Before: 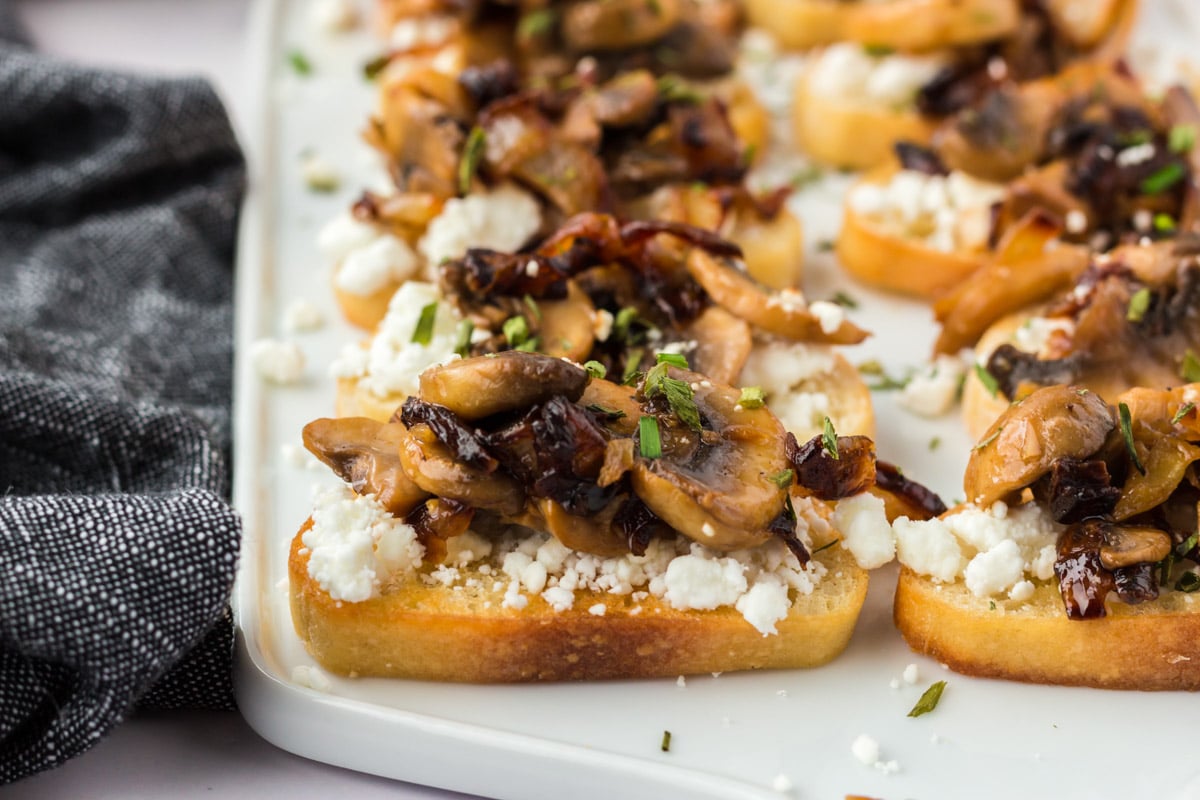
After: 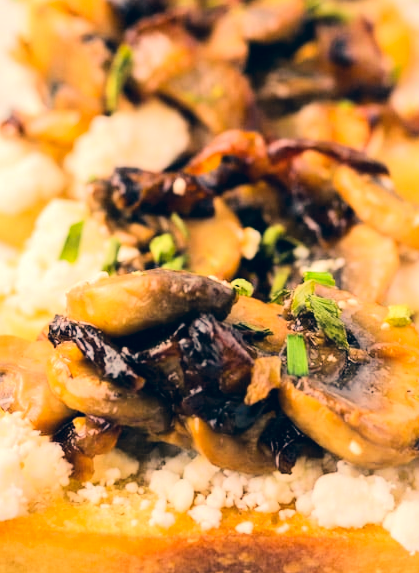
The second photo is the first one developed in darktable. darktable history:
tone equalizer: -7 EV 0.148 EV, -6 EV 0.609 EV, -5 EV 1.17 EV, -4 EV 1.33 EV, -3 EV 1.18 EV, -2 EV 0.6 EV, -1 EV 0.158 EV, edges refinement/feathering 500, mask exposure compensation -1.57 EV, preserve details no
crop and rotate: left 29.423%, top 10.293%, right 35.635%, bottom 18.073%
color correction: highlights a* 10.35, highlights b* 14.27, shadows a* -10.11, shadows b* -14.94
